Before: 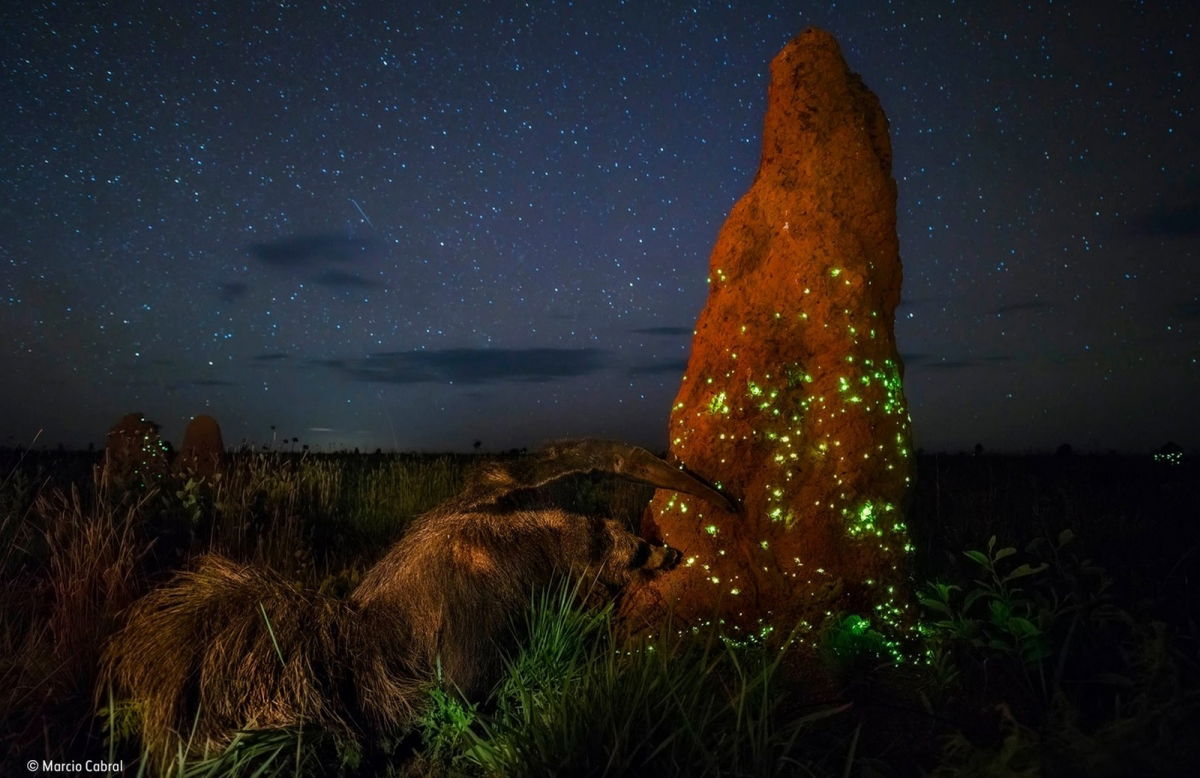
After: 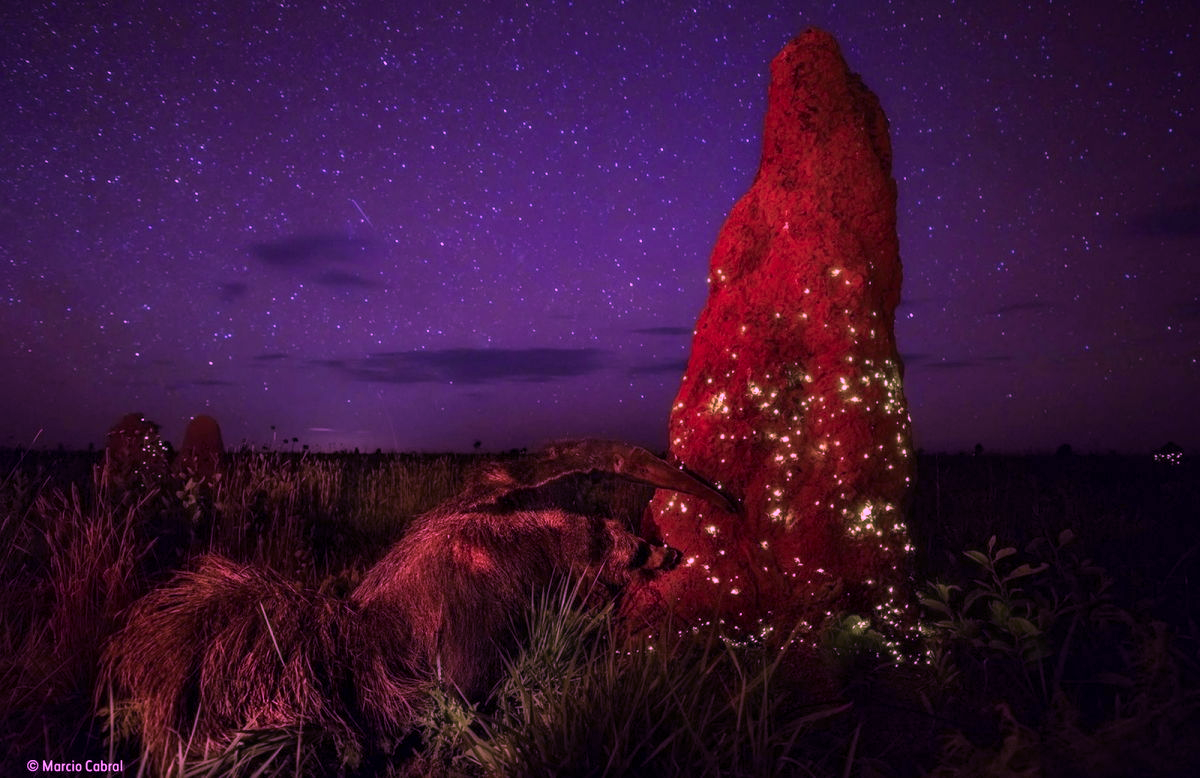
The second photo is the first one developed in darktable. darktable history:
white balance: red 0.967, blue 1.049
color calibration: illuminant custom, x 0.261, y 0.521, temperature 7054.11 K
